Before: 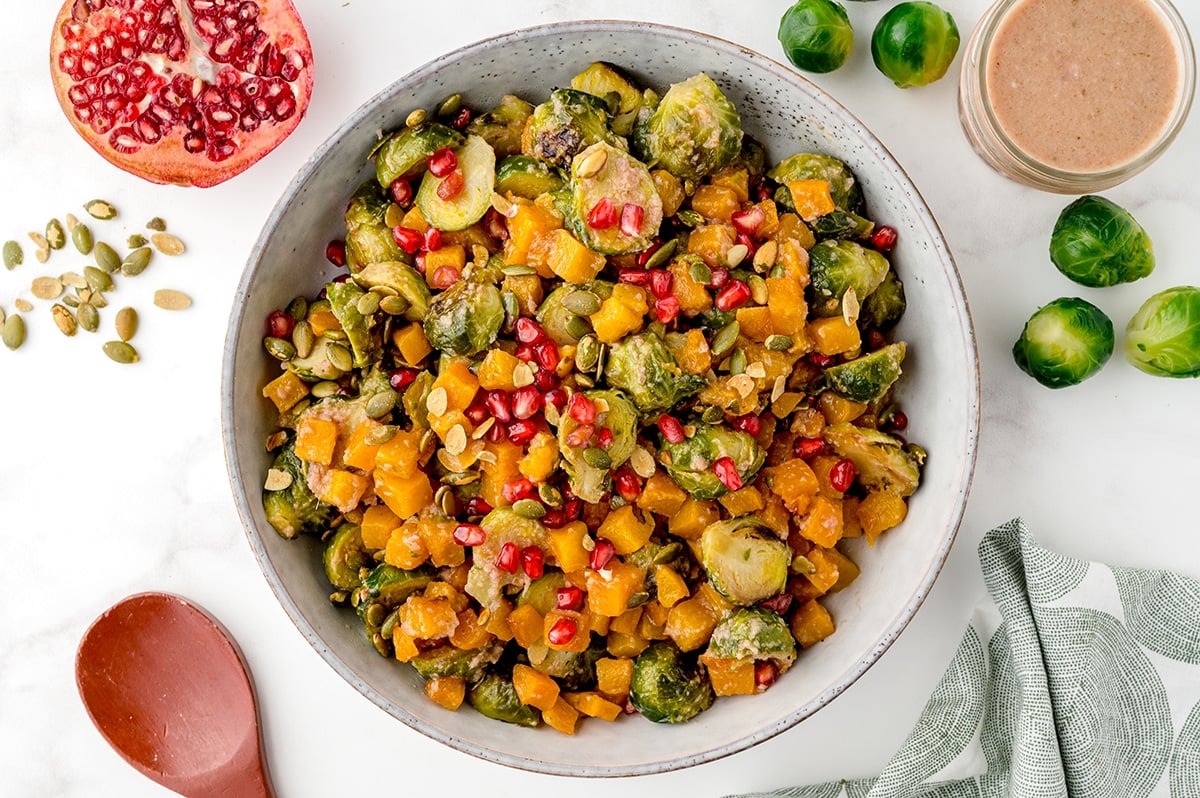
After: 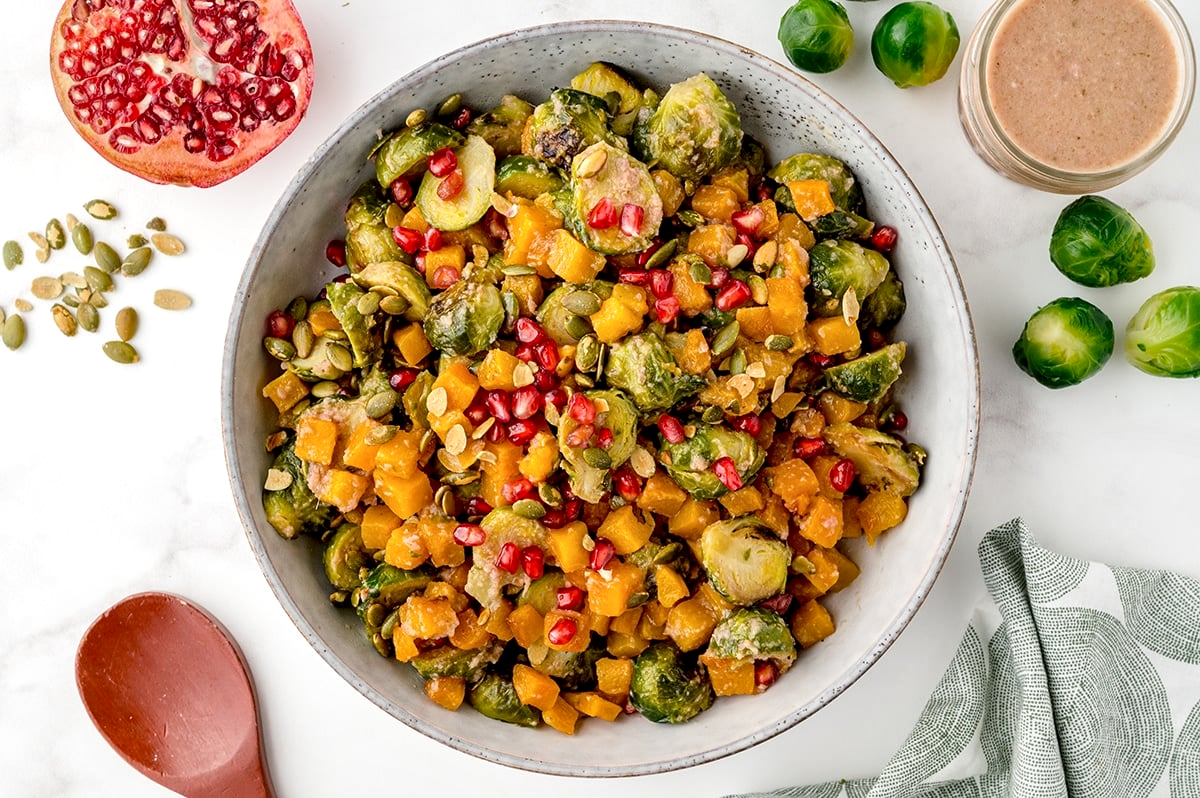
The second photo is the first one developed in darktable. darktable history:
local contrast: mode bilateral grid, contrast 20, coarseness 51, detail 130%, midtone range 0.2
